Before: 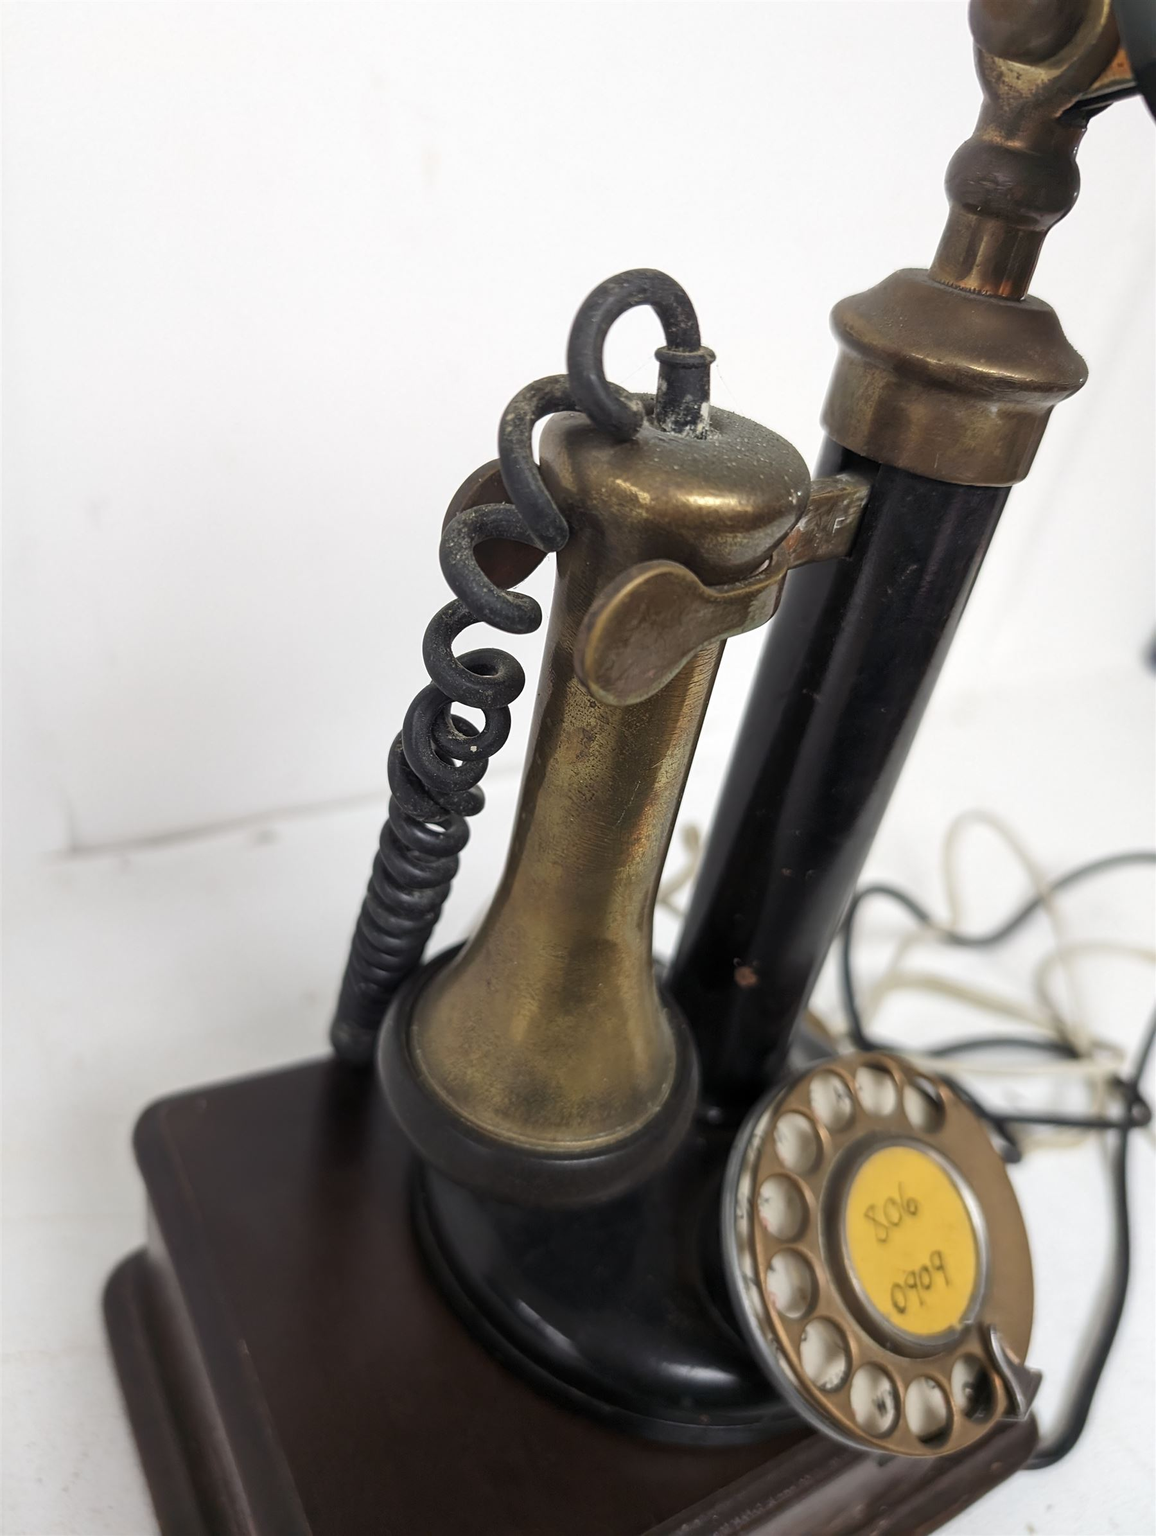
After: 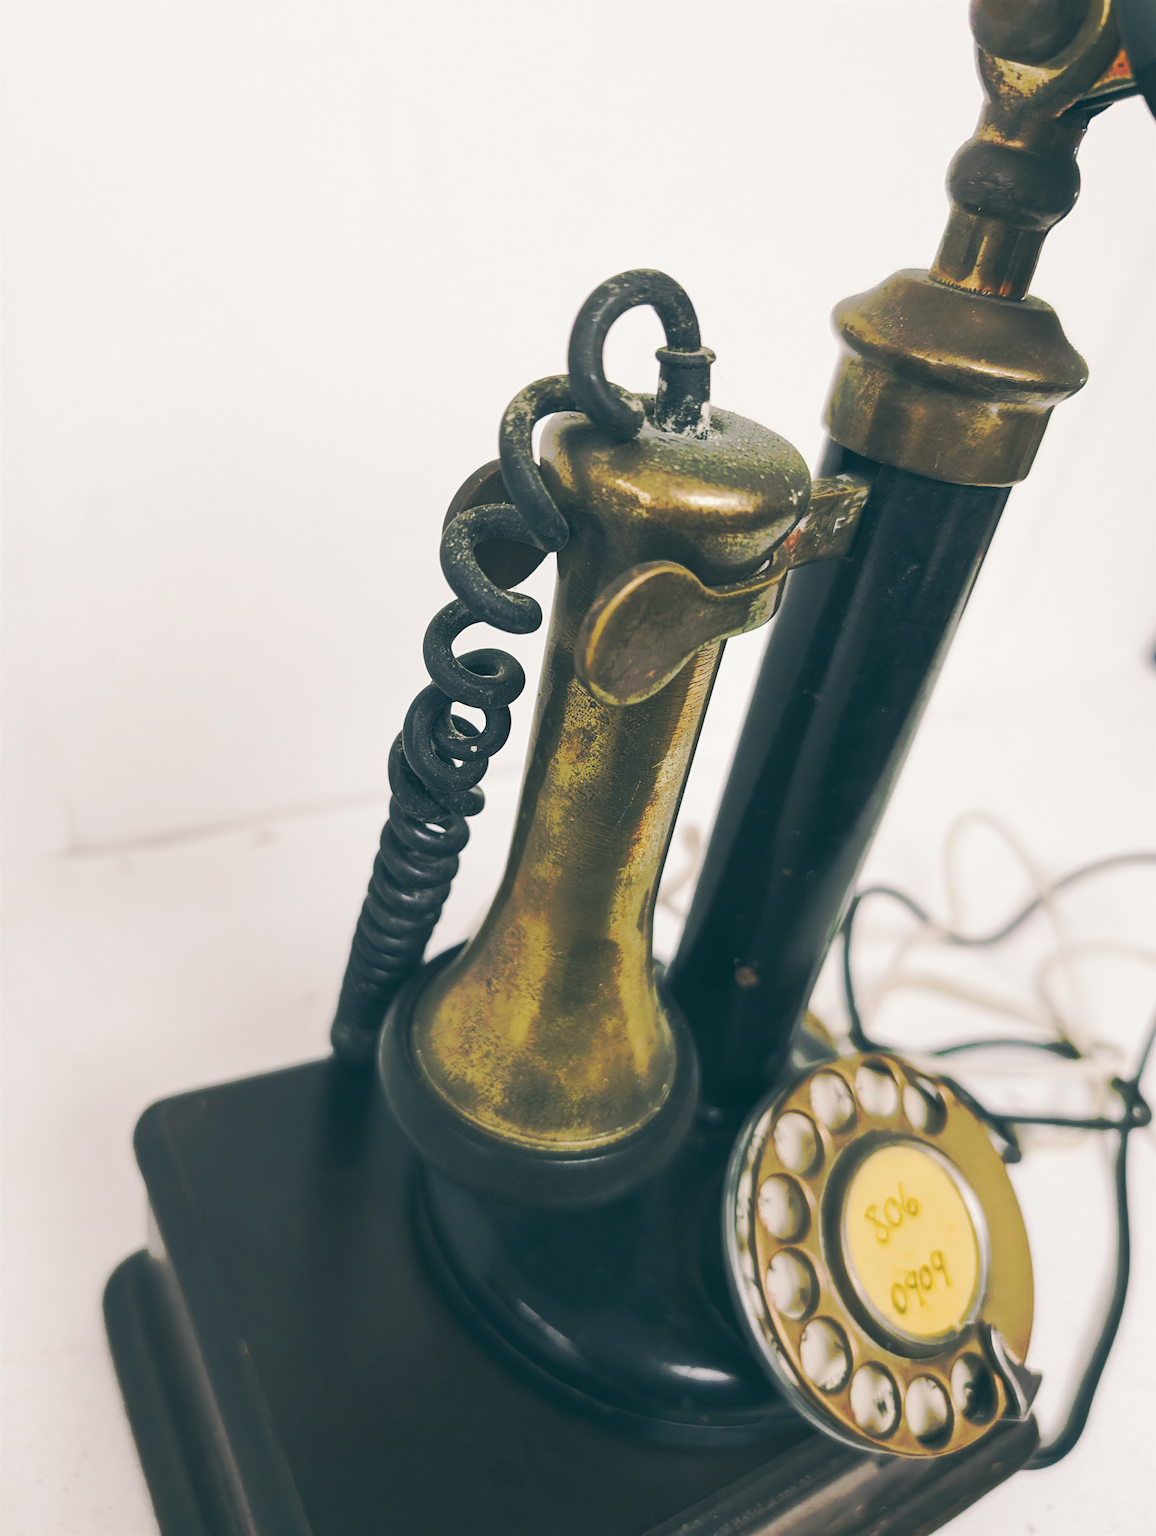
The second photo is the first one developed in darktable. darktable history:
tone curve: curves: ch0 [(0, 0) (0.003, 0.003) (0.011, 0.011) (0.025, 0.024) (0.044, 0.042) (0.069, 0.066) (0.1, 0.095) (0.136, 0.129) (0.177, 0.169) (0.224, 0.214) (0.277, 0.264) (0.335, 0.32) (0.399, 0.38) (0.468, 0.446) (0.543, 0.62) (0.623, 0.687) (0.709, 0.758) (0.801, 0.834) (0.898, 0.915) (1, 1)], preserve colors none
color look up table: target L [94.14, 92.8, 90.02, 82.77, 80.49, 74.29, 70.16, 66.87, 60.55, 55.8, 41.99, 28.92, 17.9, 93.37, 87.78, 81.27, 75.43, 72.54, 55.75, 60.74, 58.49, 54.55, 48.2, 37.28, 37.32, 24.23, 85.29, 81.21, 73.14, 70.4, 68.64, 67.74, 72.56, 60.97, 57.85, 49.62, 43.73, 44.68, 39.1, 26.41, 21.84, 19.13, 17.73, 80.6, 63.31, 55.45, 44.05, 52.84, 28.01], target a [-4.57, -6.641, -14.32, -20.5, -12.77, -13.91, -3.948, -53.54, -9.213, -39.15, -8.372, -28.36, -9.866, 2.738, 6.593, 16.48, 30.53, 35.68, 76.12, 39.01, 62.52, 20.8, 74.39, 40.66, 46.67, 6.353, 17.23, 5.299, 36.24, 3.318, 51.52, 30.54, 54.46, 15.3, 23.56, 67.6, 24.58, 63.22, 52.47, 29.4, 10.07, 6.632, -4.986, -17.45, -16.62, -9.641, 0.924, -31.26, -7.844], target b [23.7, 7.788, 20.14, 12.77, 28.65, 10.87, 66.78, 39.81, 32.49, 15.95, 8.329, 10.91, -3.839, 4.189, 21.23, 64.49, 10, 31.23, 42.18, 54.69, 62.12, 31.9, 16.95, 13.13, 29.86, 7.91, -7.013, -12.94, -24.73, 2.905, -8.521, -3.153, -27.43, -26.91, -50.89, -34.71, -39.68, -58.67, -25.44, -65.64, -3.647, -32.96, -10.25, -4.691, -38.85, -23.41, -54.11, -8.712, -27.28], num patches 49
